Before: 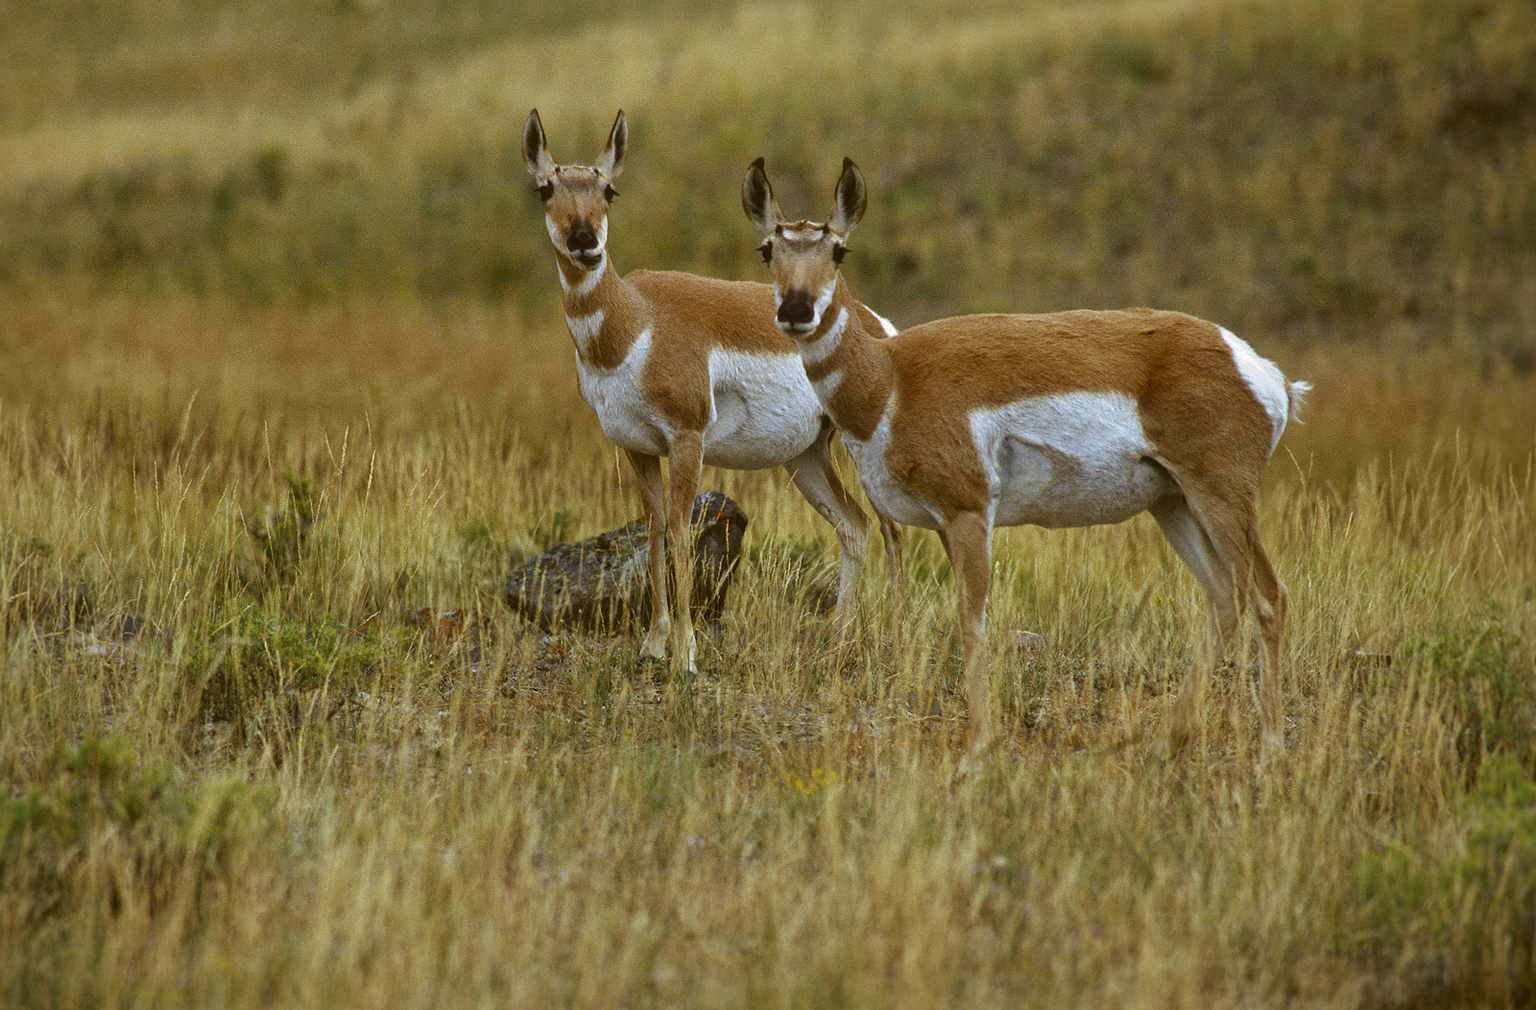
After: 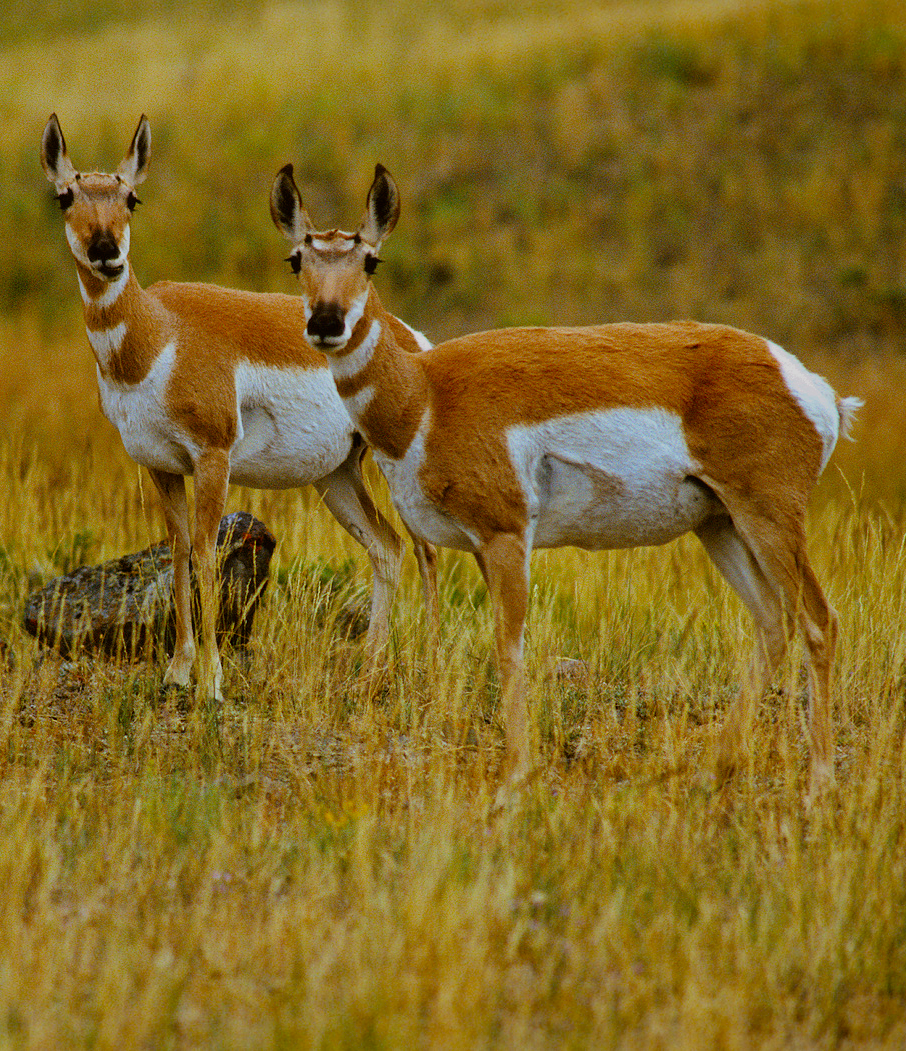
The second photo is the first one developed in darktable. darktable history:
filmic rgb: black relative exposure -7.75 EV, white relative exposure 4.4 EV, threshold 3 EV, hardness 3.76, latitude 38.11%, contrast 0.966, highlights saturation mix 10%, shadows ↔ highlights balance 4.59%, color science v4 (2020), enable highlight reconstruction true
crop: left 31.458%, top 0%, right 11.876%
